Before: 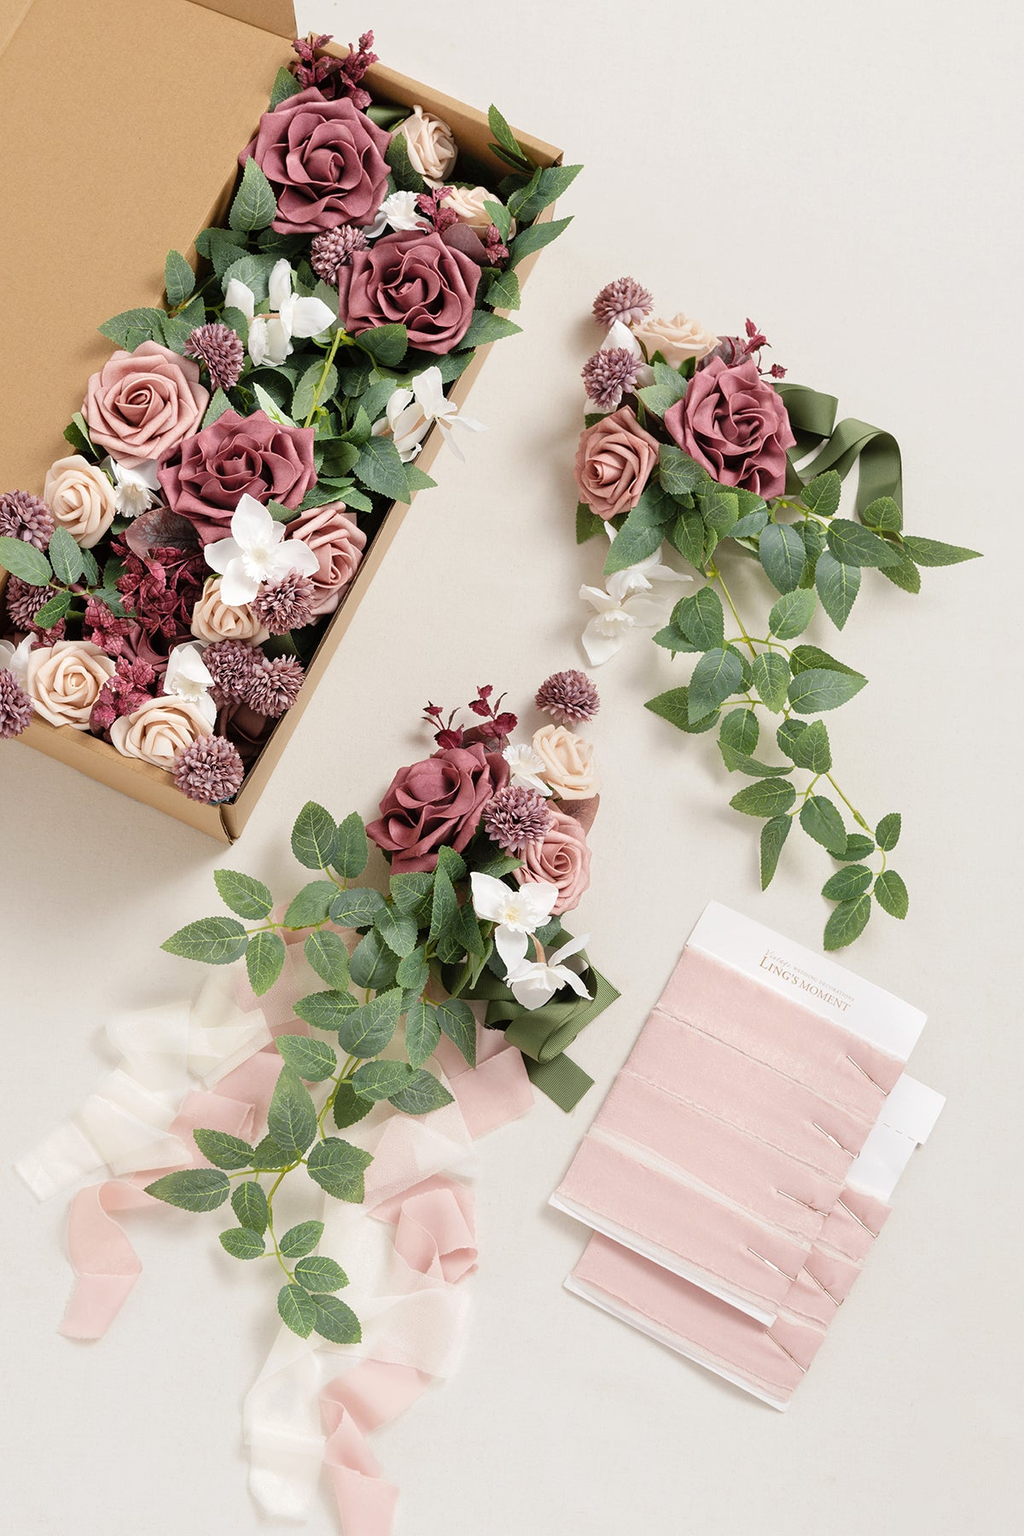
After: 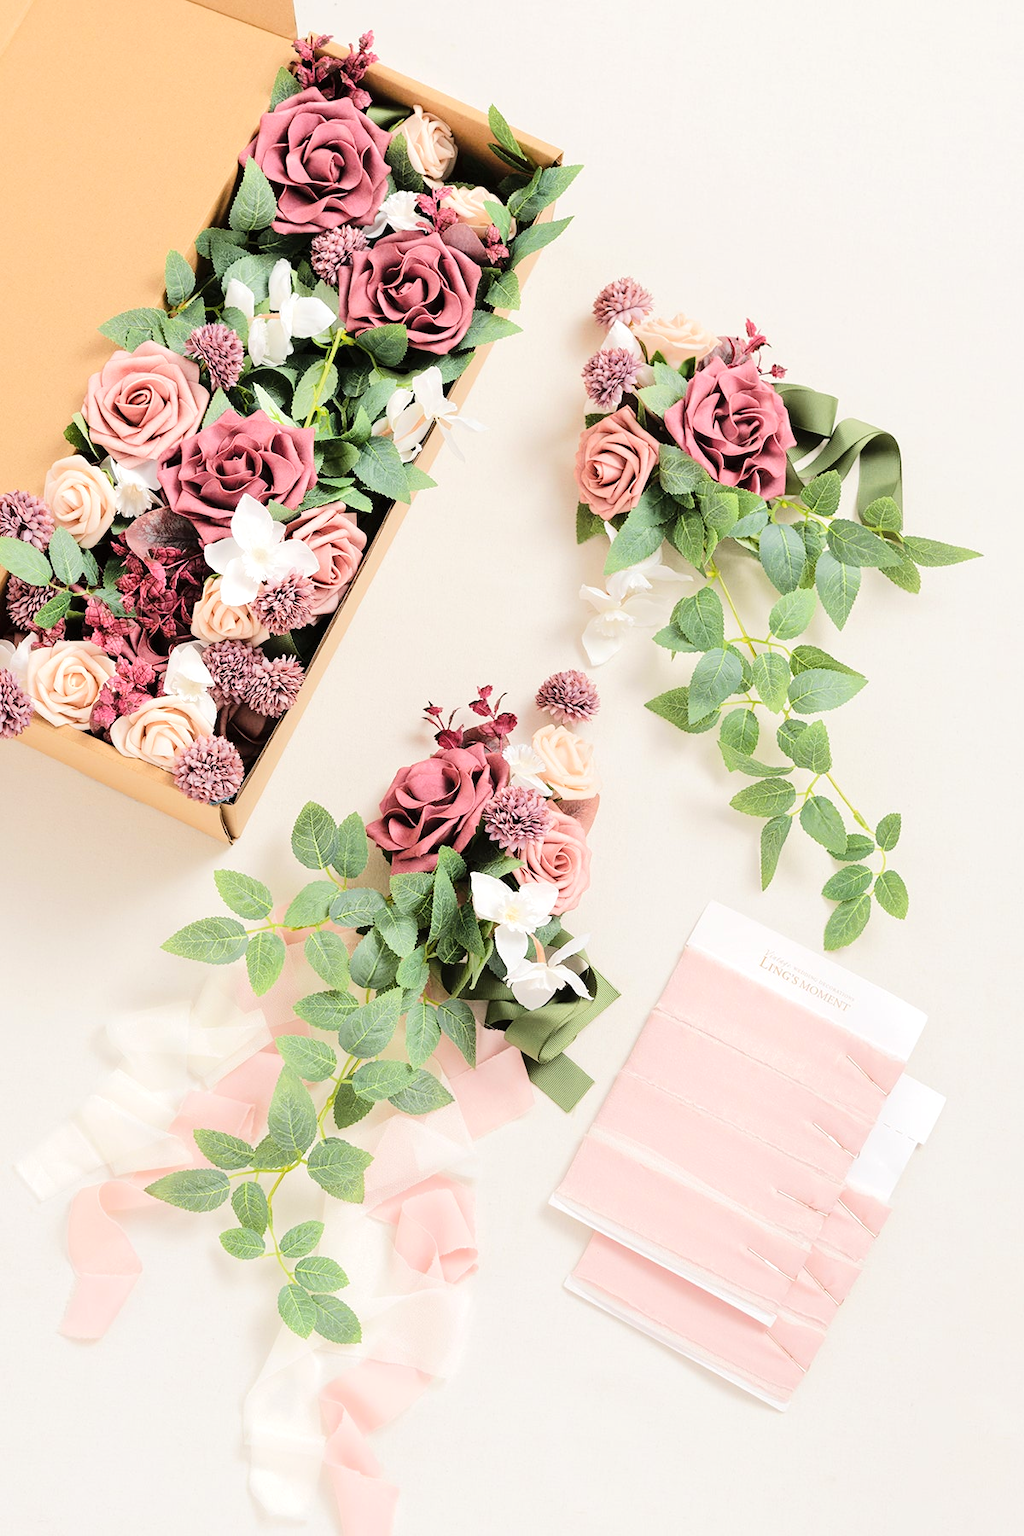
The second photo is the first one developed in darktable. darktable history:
exposure: exposure 0.027 EV, compensate highlight preservation false
tone equalizer: -7 EV 0.153 EV, -6 EV 0.588 EV, -5 EV 1.13 EV, -4 EV 1.29 EV, -3 EV 1.12 EV, -2 EV 0.6 EV, -1 EV 0.166 EV, edges refinement/feathering 500, mask exposure compensation -1.57 EV, preserve details no
